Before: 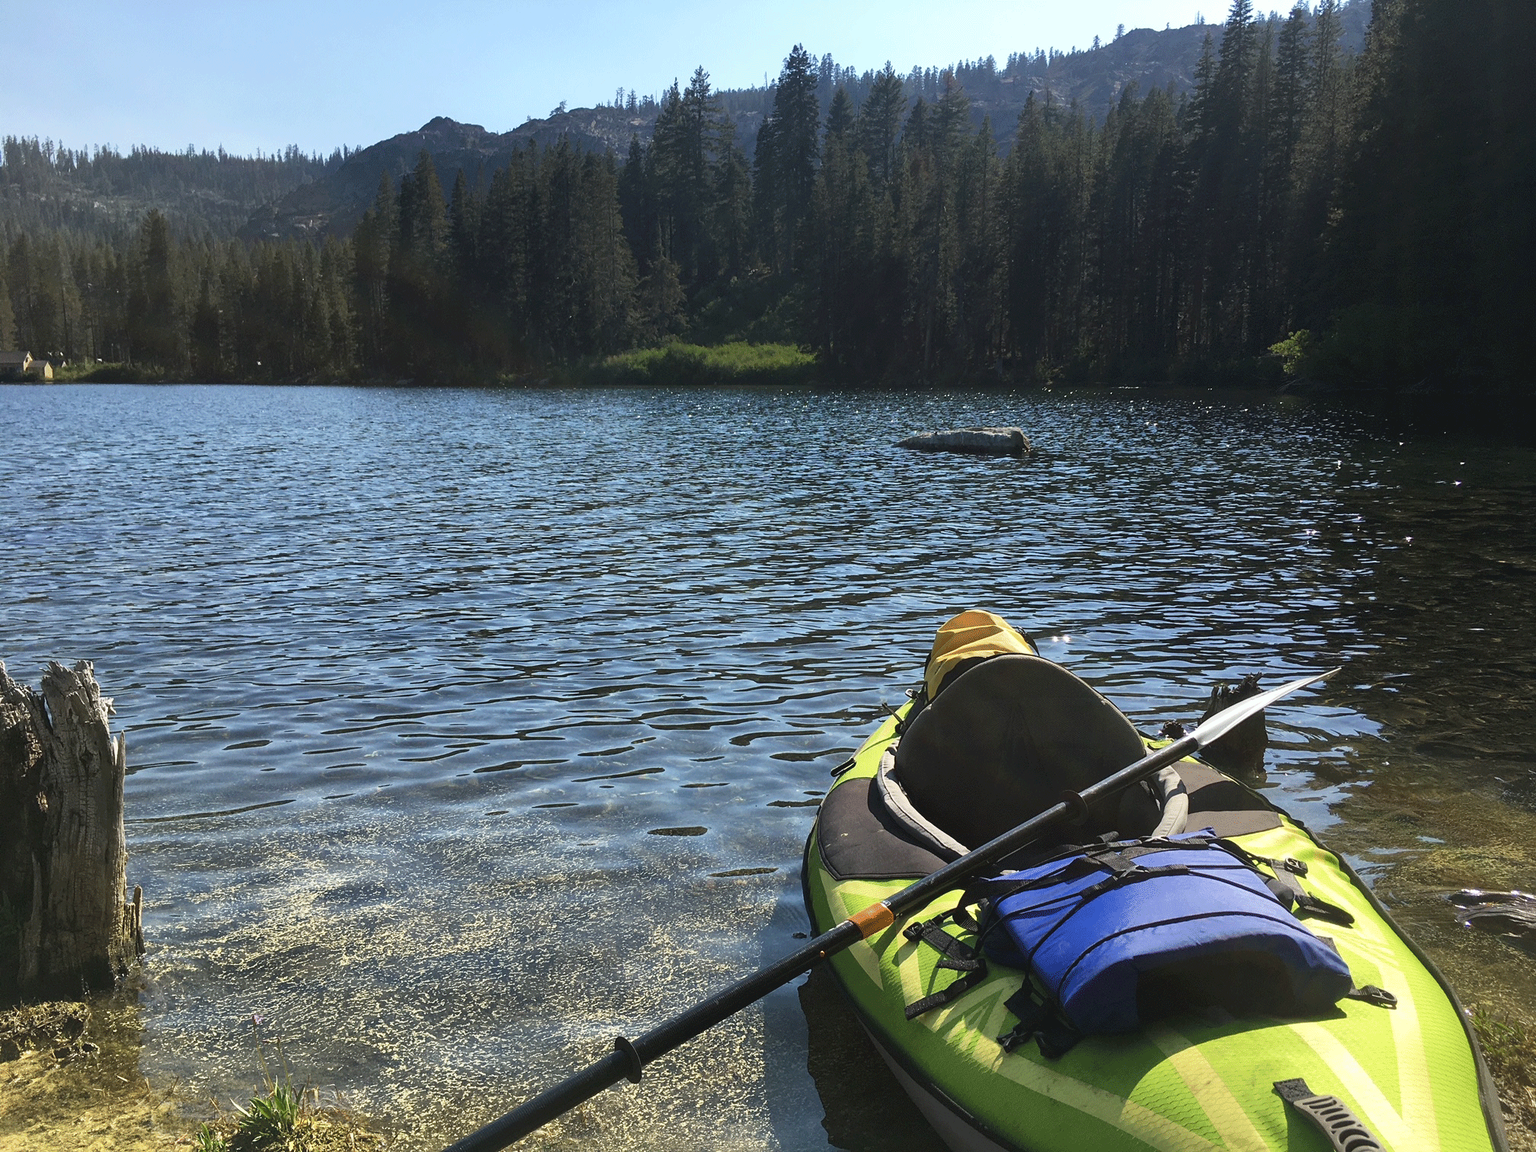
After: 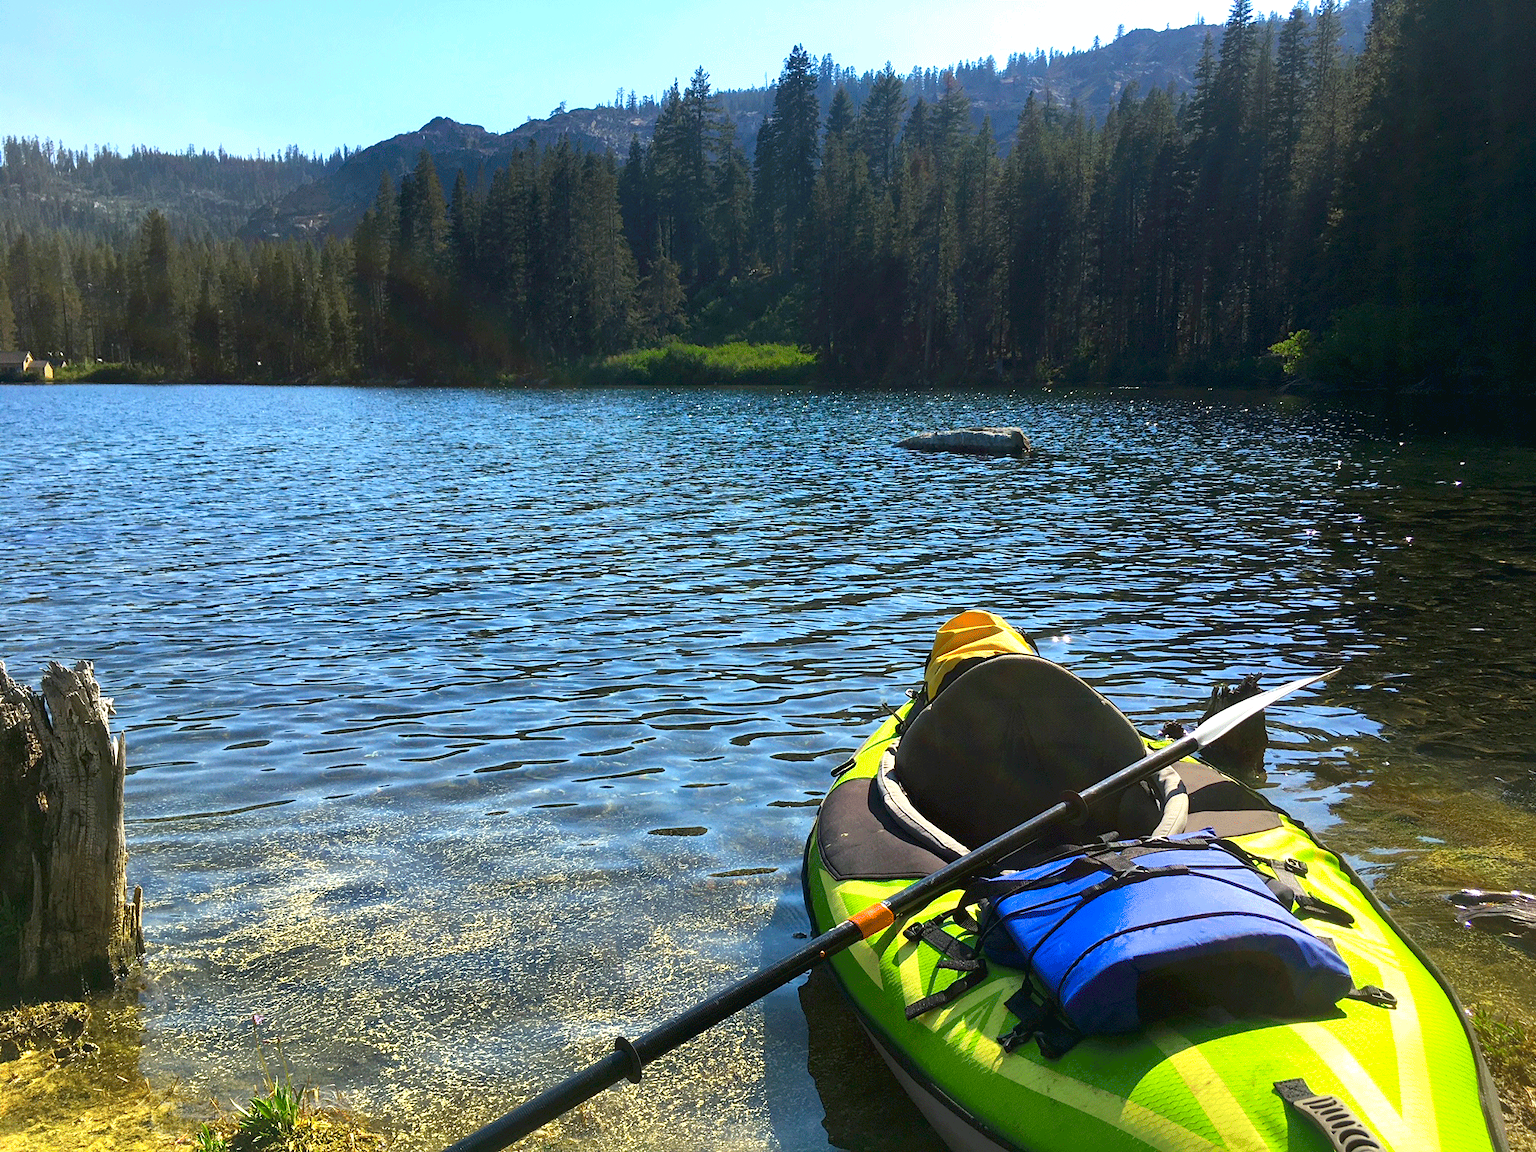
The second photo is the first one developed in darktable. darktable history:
exposure: black level correction 0.005, exposure 0.417 EV, compensate highlight preservation false
color contrast: green-magenta contrast 1.69, blue-yellow contrast 1.49
